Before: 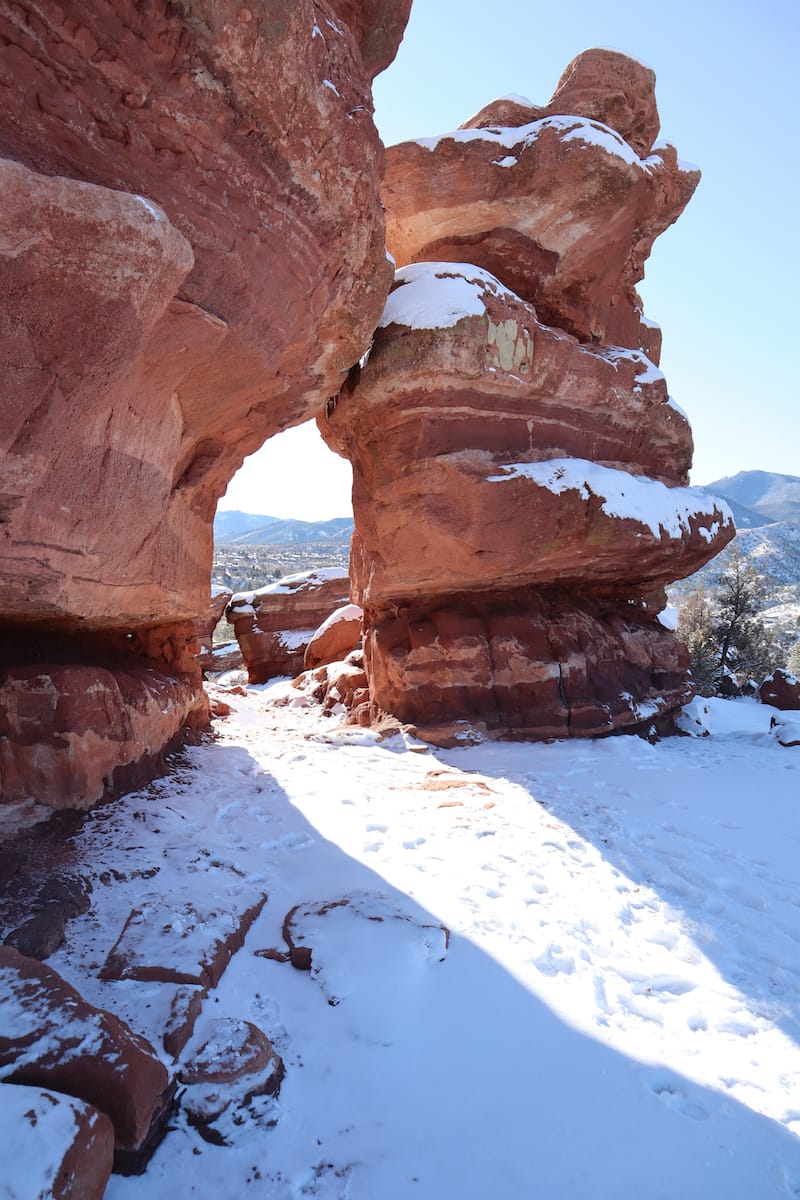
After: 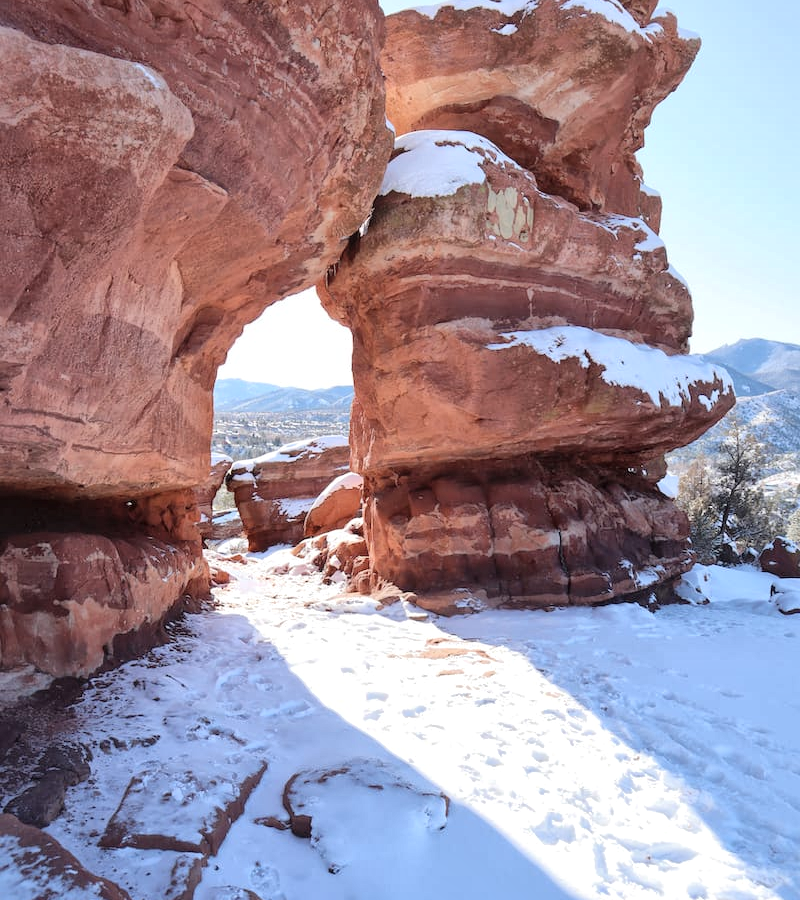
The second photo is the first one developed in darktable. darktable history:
shadows and highlights: shadows 32, highlights -32, soften with gaussian
crop: top 11.038%, bottom 13.962%
global tonemap: drago (1, 100), detail 1
